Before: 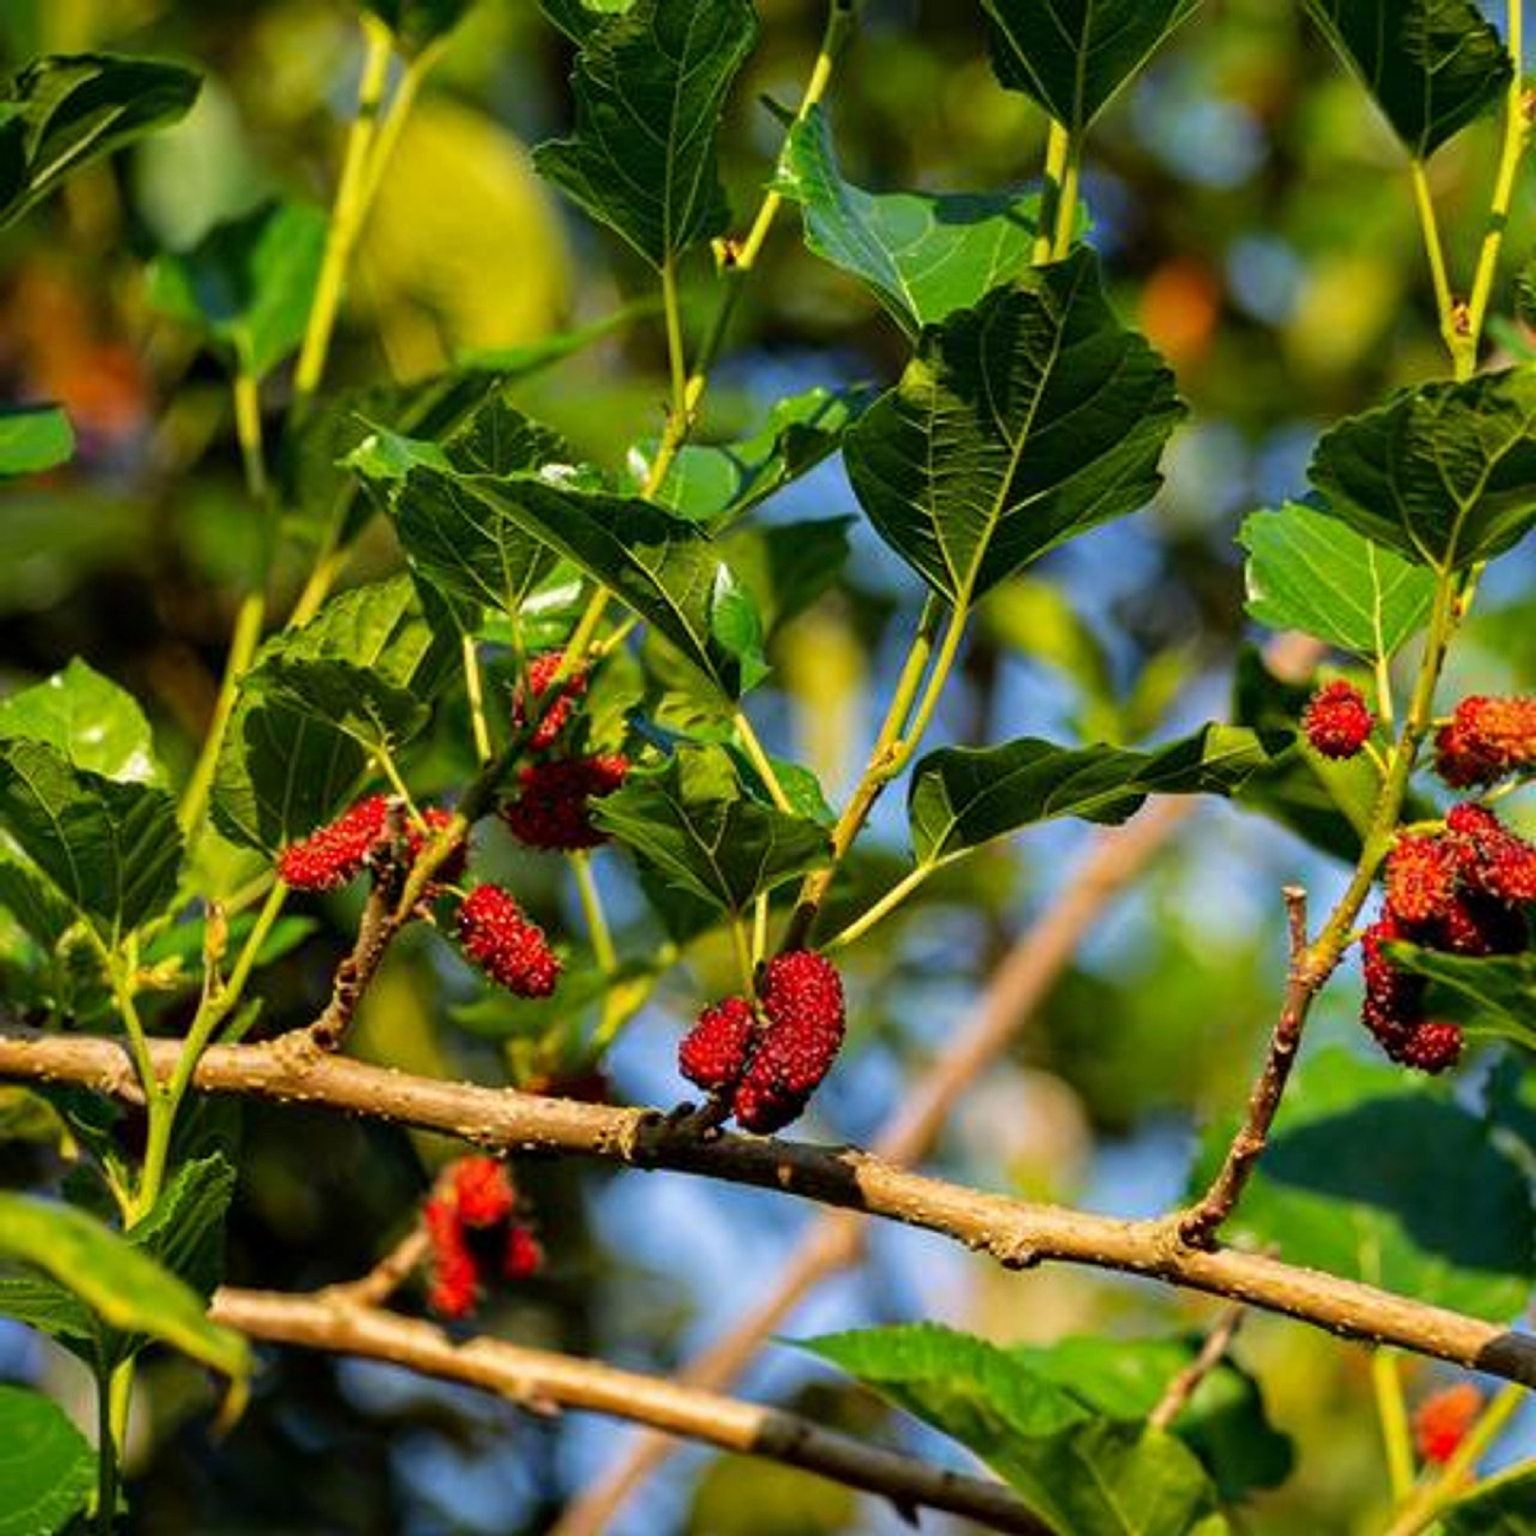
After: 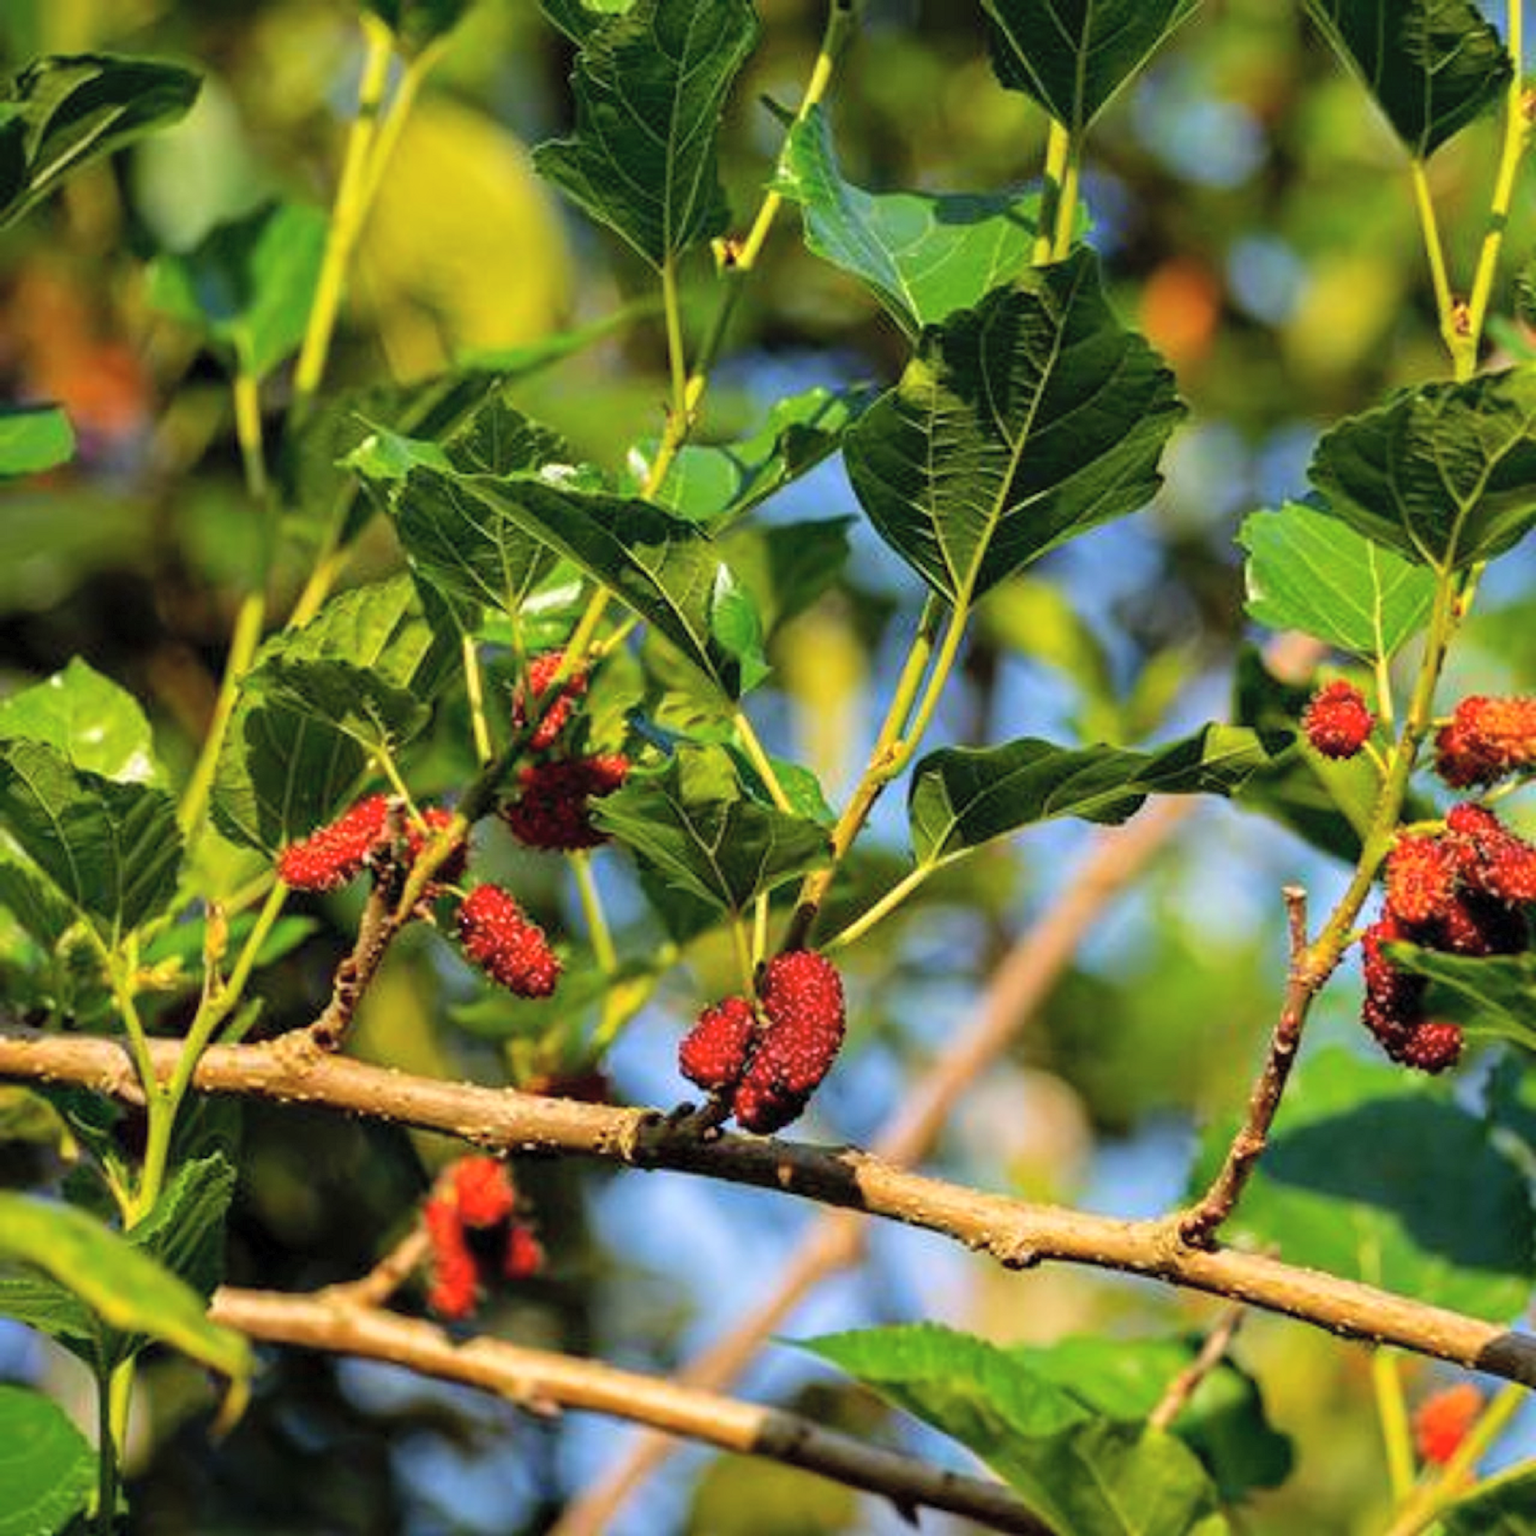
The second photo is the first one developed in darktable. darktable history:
contrast brightness saturation: brightness 0.132
